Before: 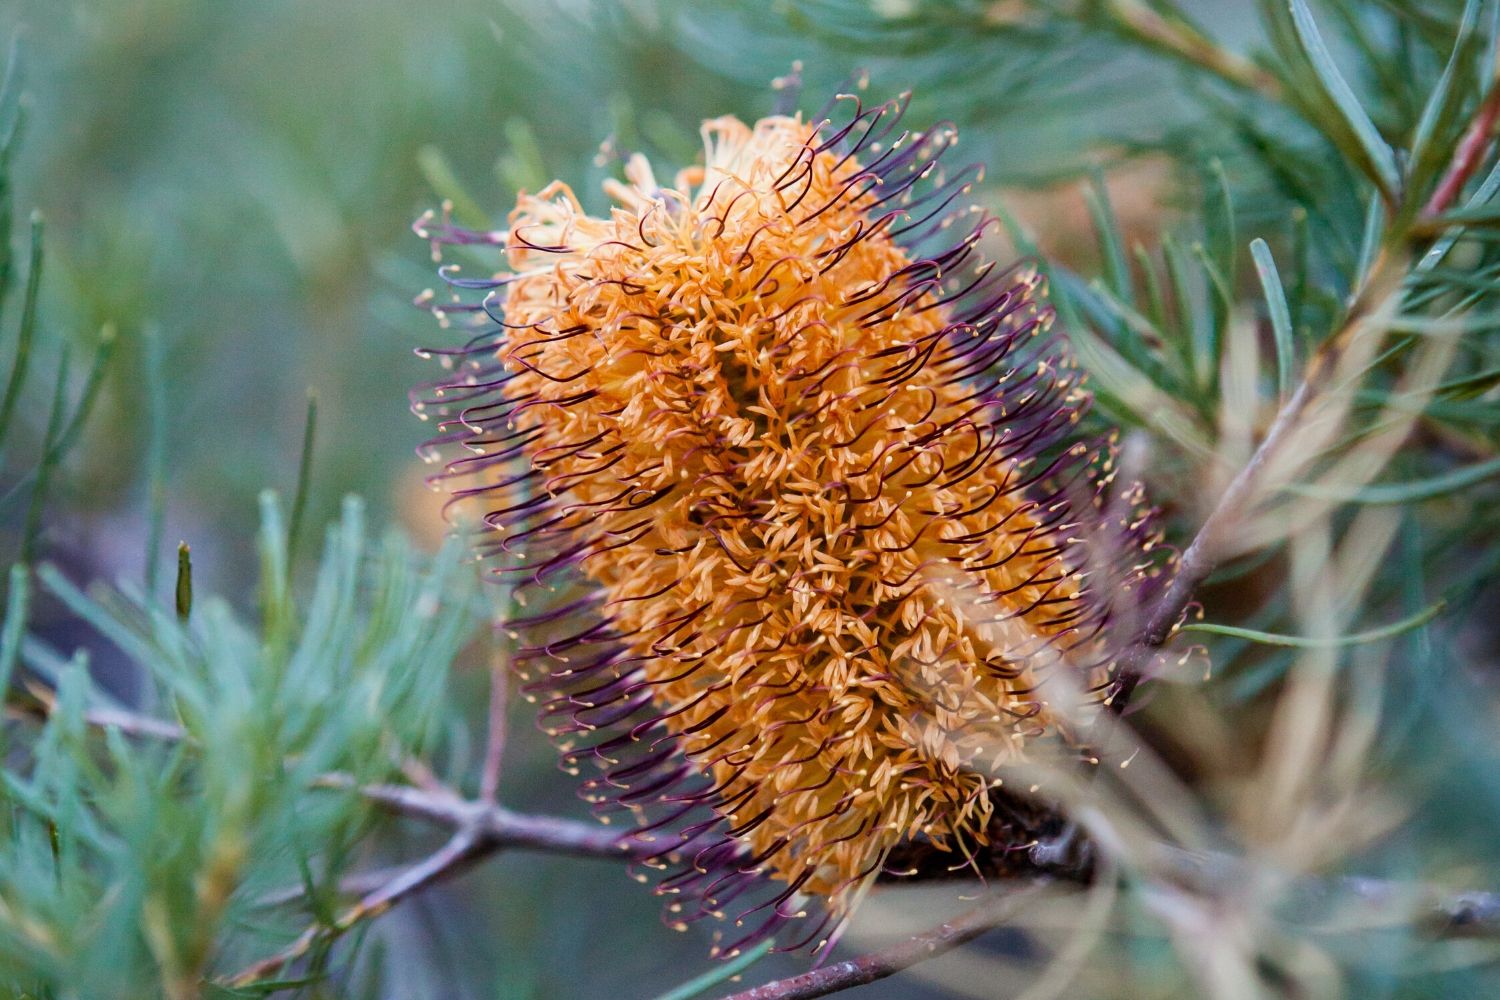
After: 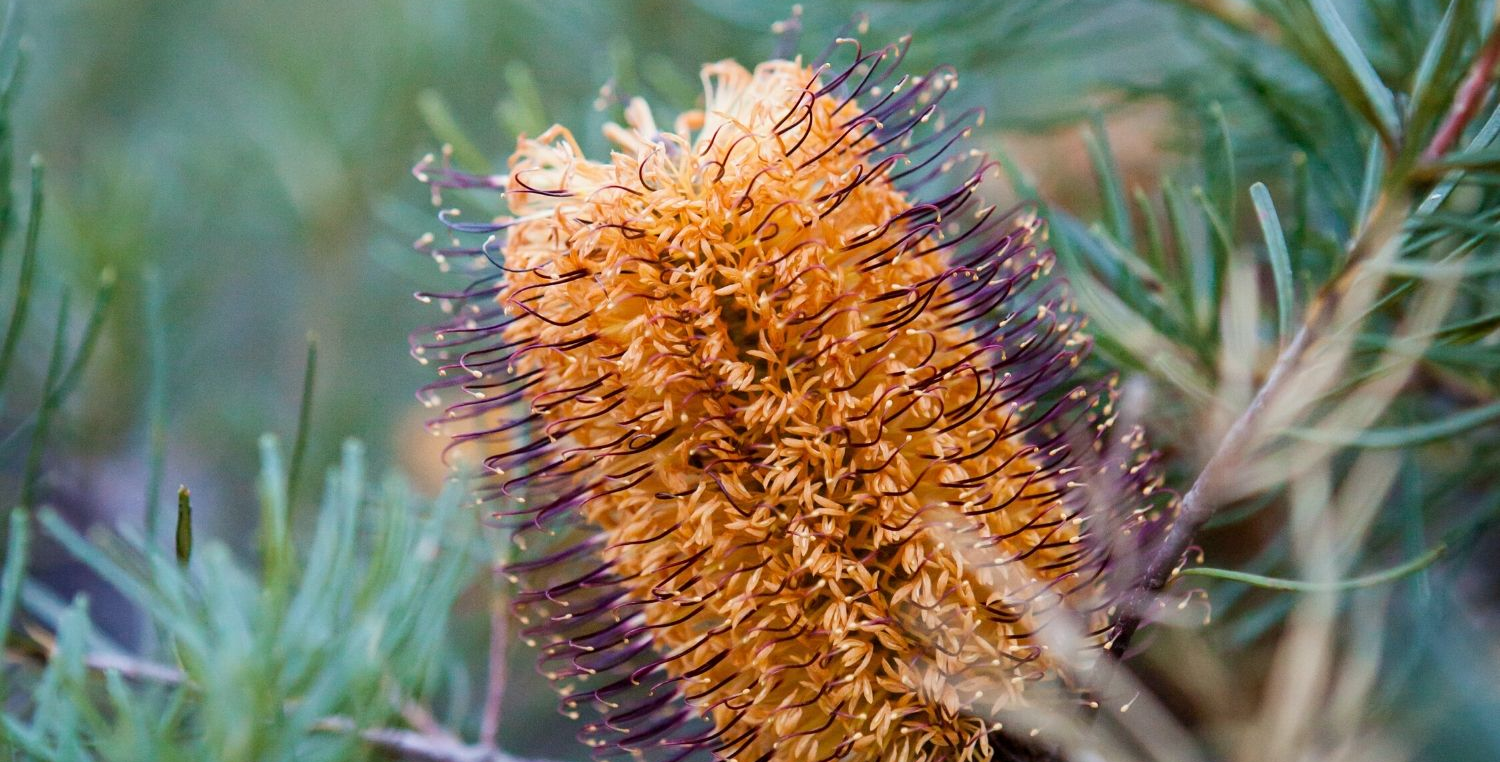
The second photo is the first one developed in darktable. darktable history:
crop: top 5.651%, bottom 18.066%
